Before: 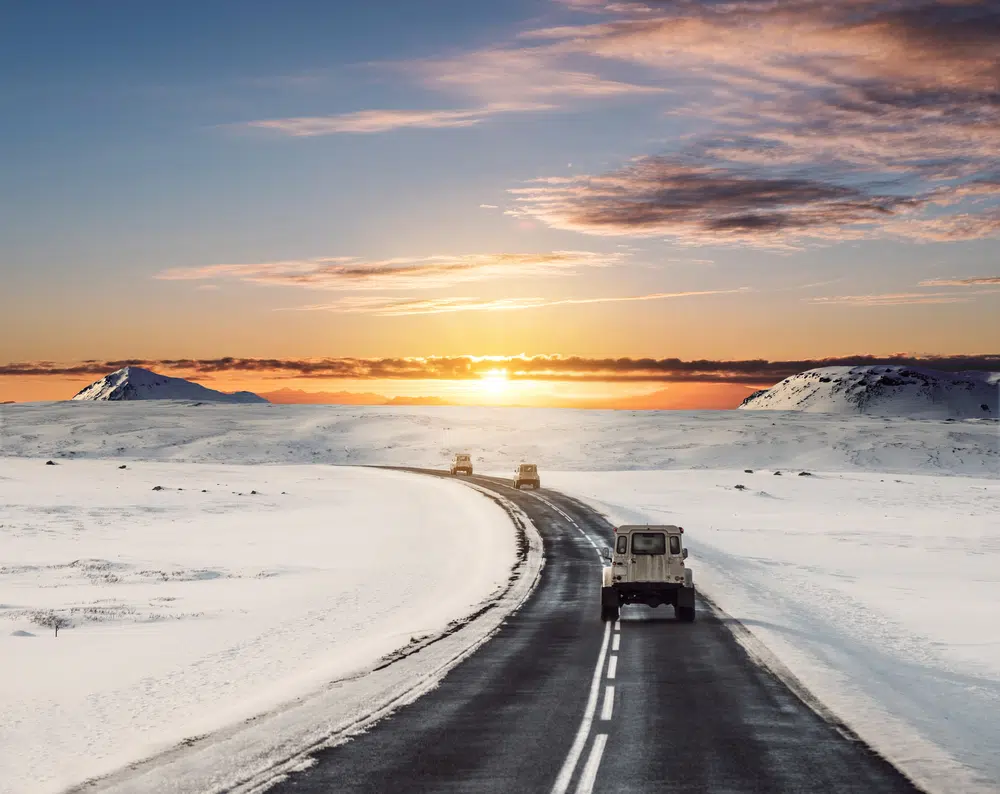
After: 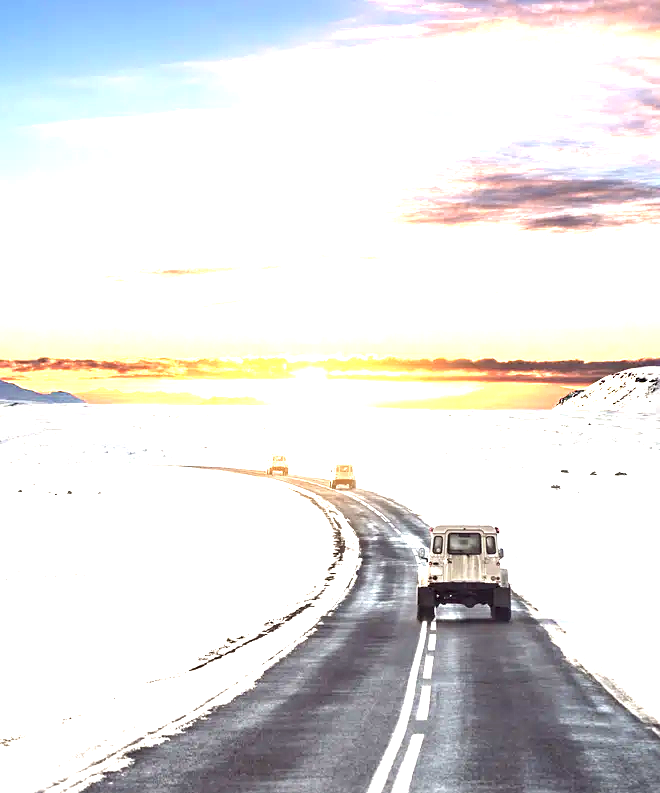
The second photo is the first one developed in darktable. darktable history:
exposure: black level correction 0, exposure 2.088 EV, compensate exposure bias true, compensate highlight preservation false
sharpen: amount 0.2
crop and rotate: left 18.442%, right 15.508%
base curve: preserve colors none
